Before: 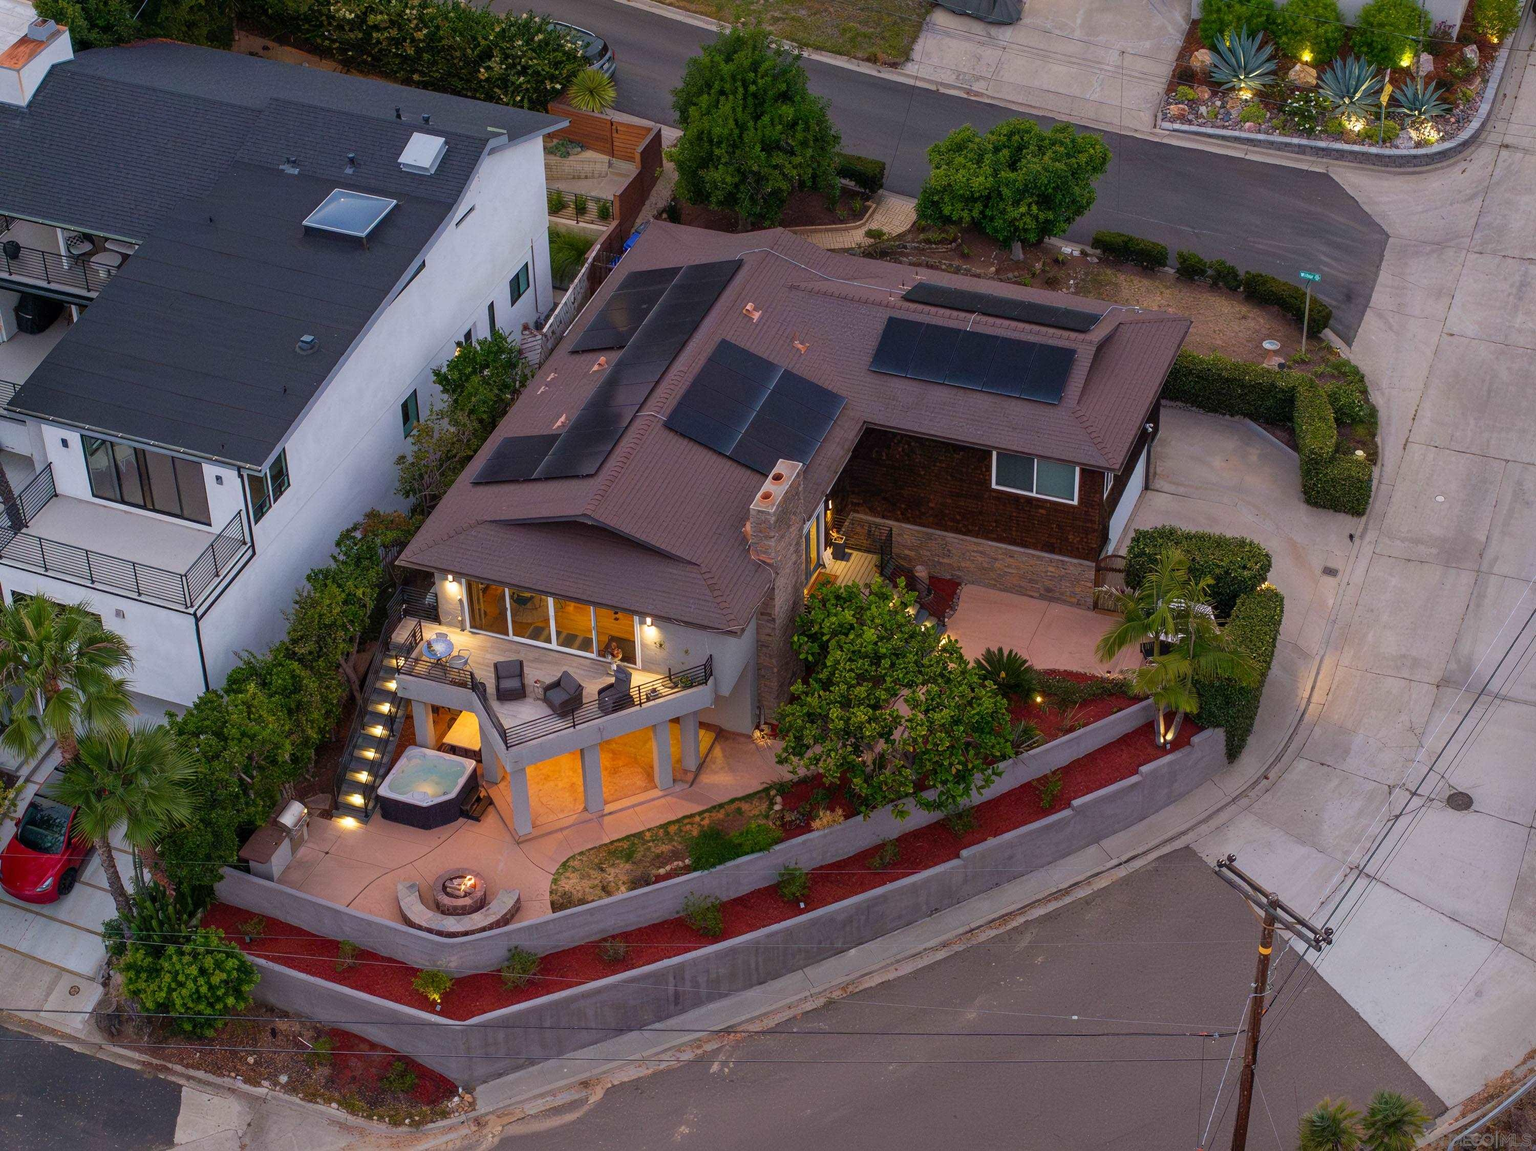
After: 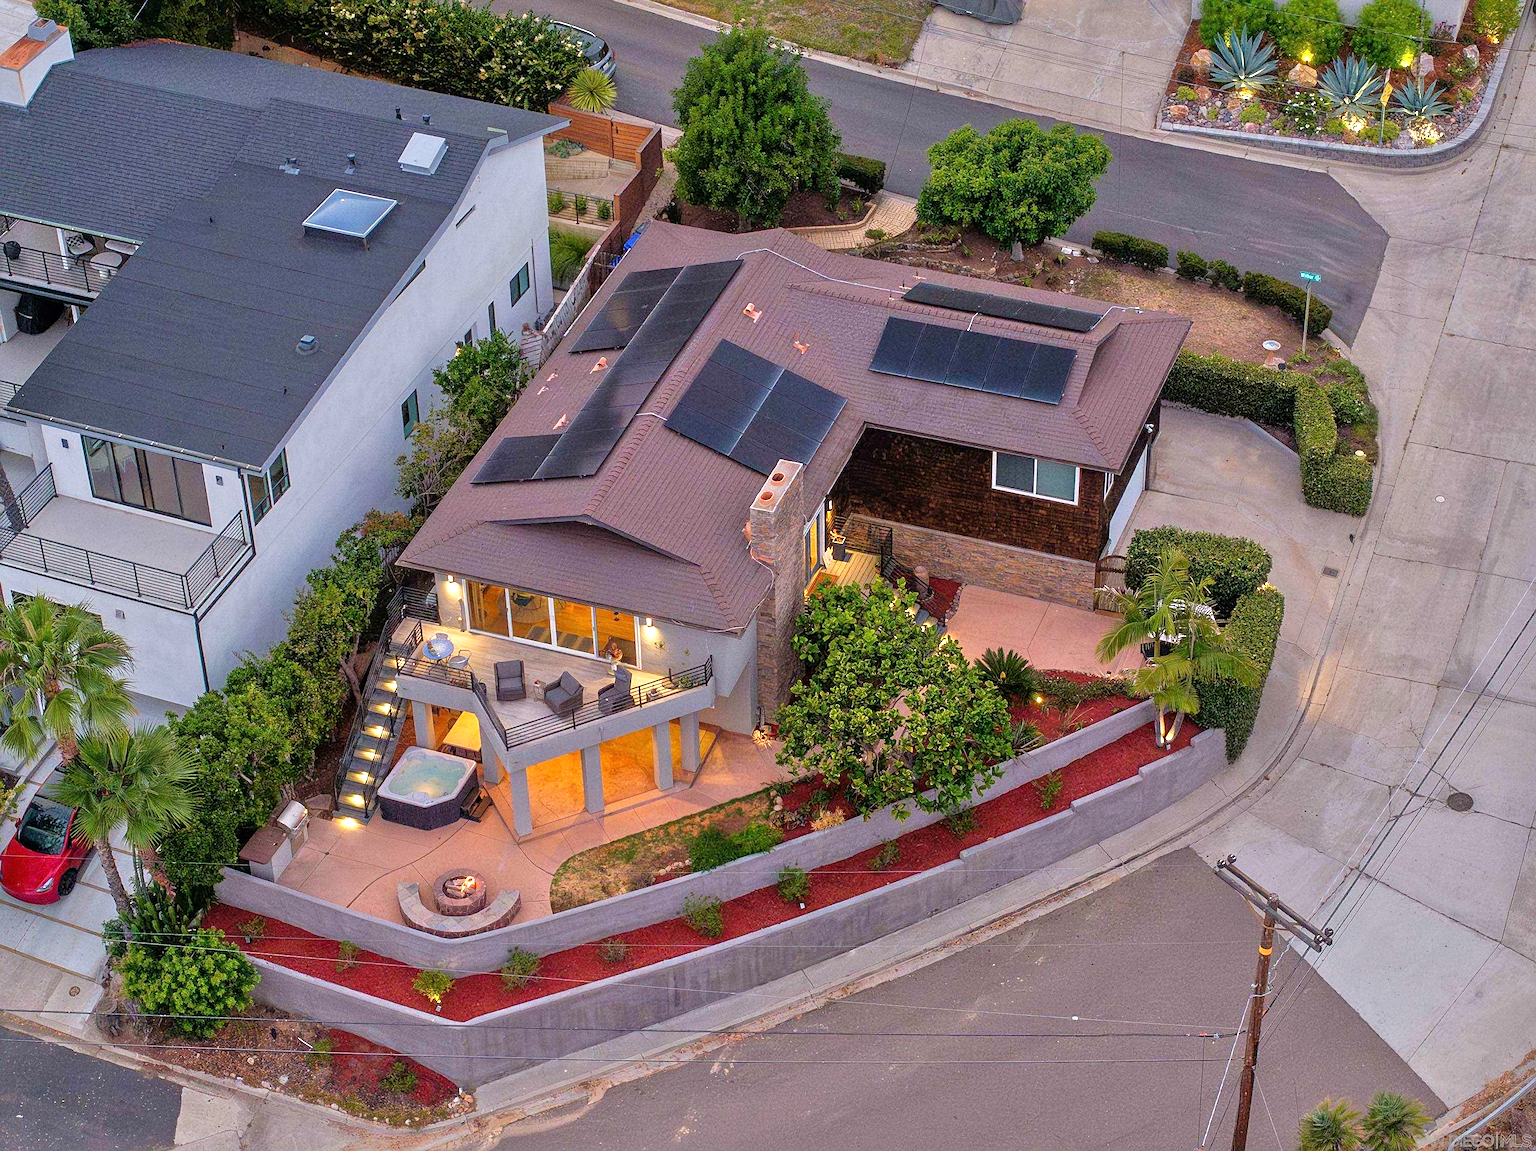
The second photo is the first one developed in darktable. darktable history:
sharpen: on, module defaults
grain: coarseness 0.09 ISO
tone equalizer: -7 EV 0.15 EV, -6 EV 0.6 EV, -5 EV 1.15 EV, -4 EV 1.33 EV, -3 EV 1.15 EV, -2 EV 0.6 EV, -1 EV 0.15 EV, mask exposure compensation -0.5 EV
